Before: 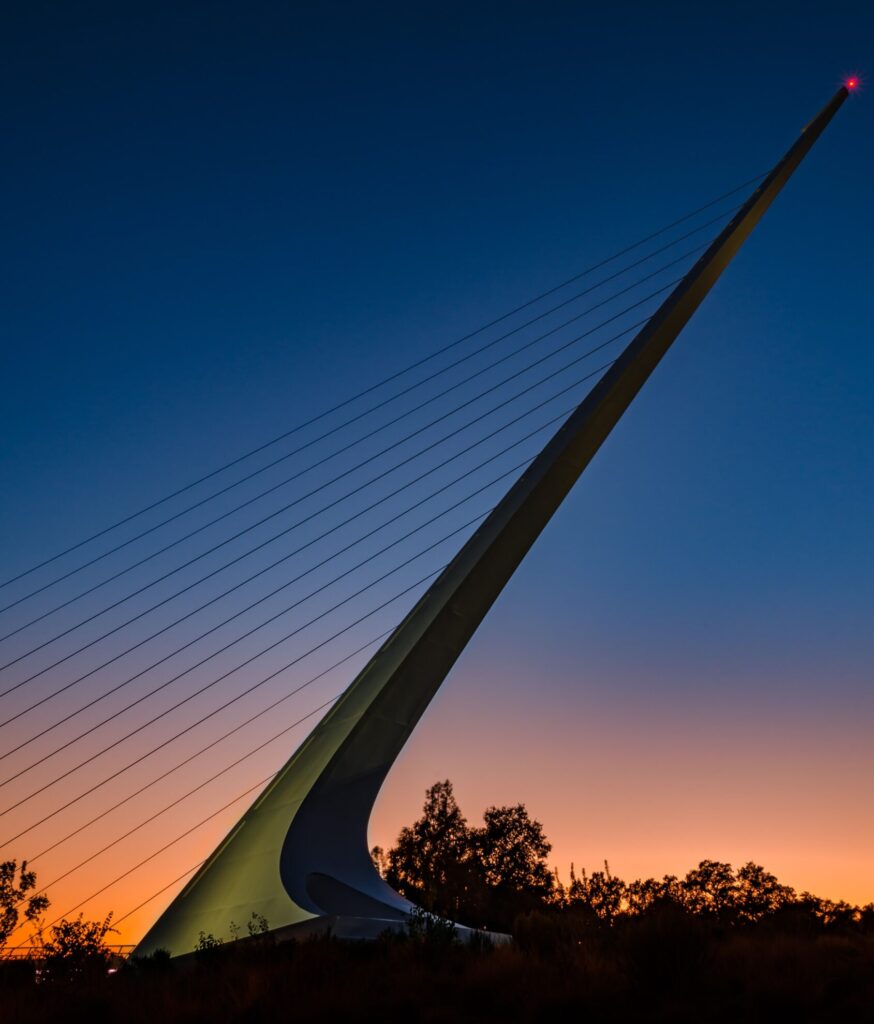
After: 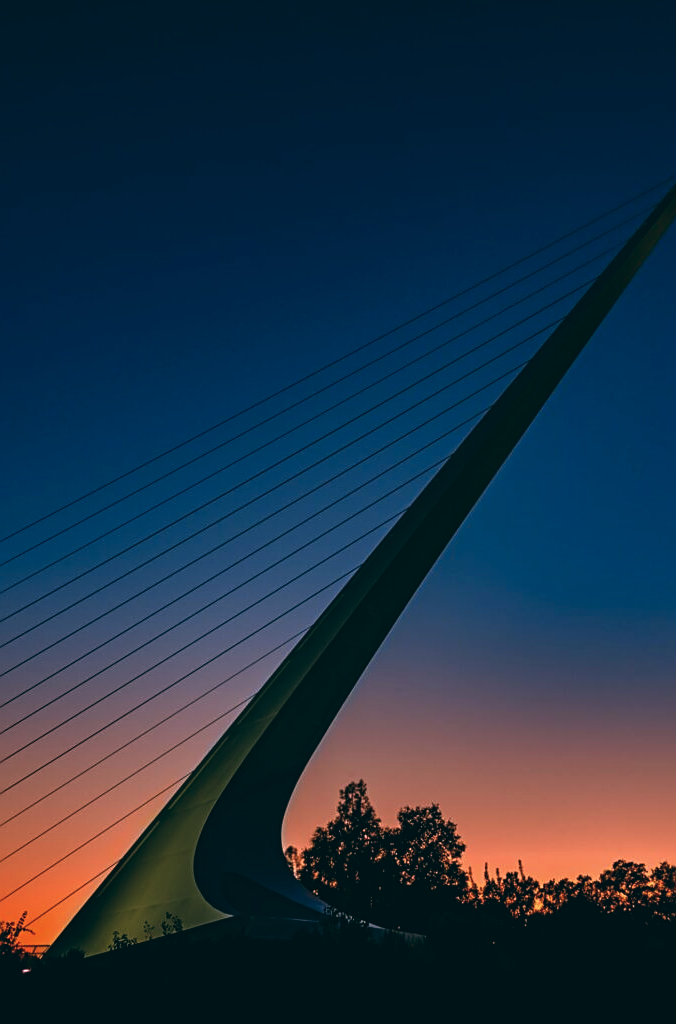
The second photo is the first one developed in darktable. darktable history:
crop: left 9.88%, right 12.664%
exposure: compensate highlight preservation false
sharpen: on, module defaults
color balance: lift [1.016, 0.983, 1, 1.017], gamma [0.78, 1.018, 1.043, 0.957], gain [0.786, 1.063, 0.937, 1.017], input saturation 118.26%, contrast 13.43%, contrast fulcrum 21.62%, output saturation 82.76%
